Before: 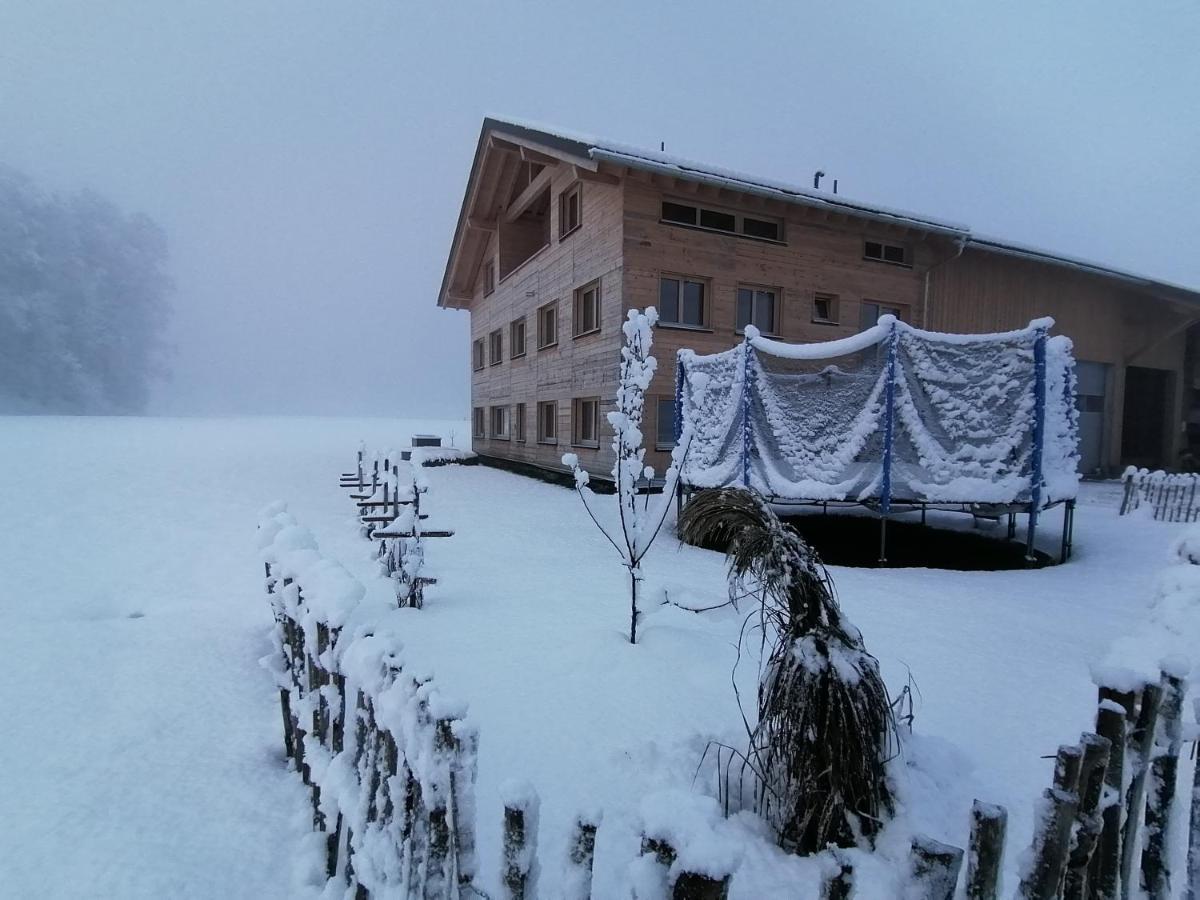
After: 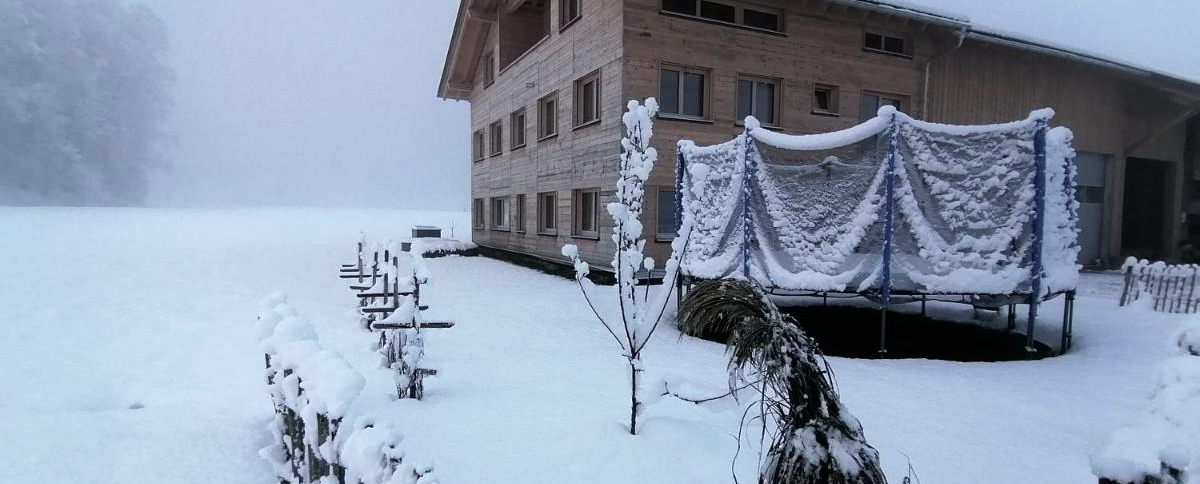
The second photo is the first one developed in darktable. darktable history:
tone equalizer: -8 EV -0.434 EV, -7 EV -0.38 EV, -6 EV -0.339 EV, -5 EV -0.203 EV, -3 EV 0.207 EV, -2 EV 0.333 EV, -1 EV 0.385 EV, +0 EV 0.447 EV
color correction: highlights b* -0.053, saturation 0.779
crop and rotate: top 23.238%, bottom 22.883%
